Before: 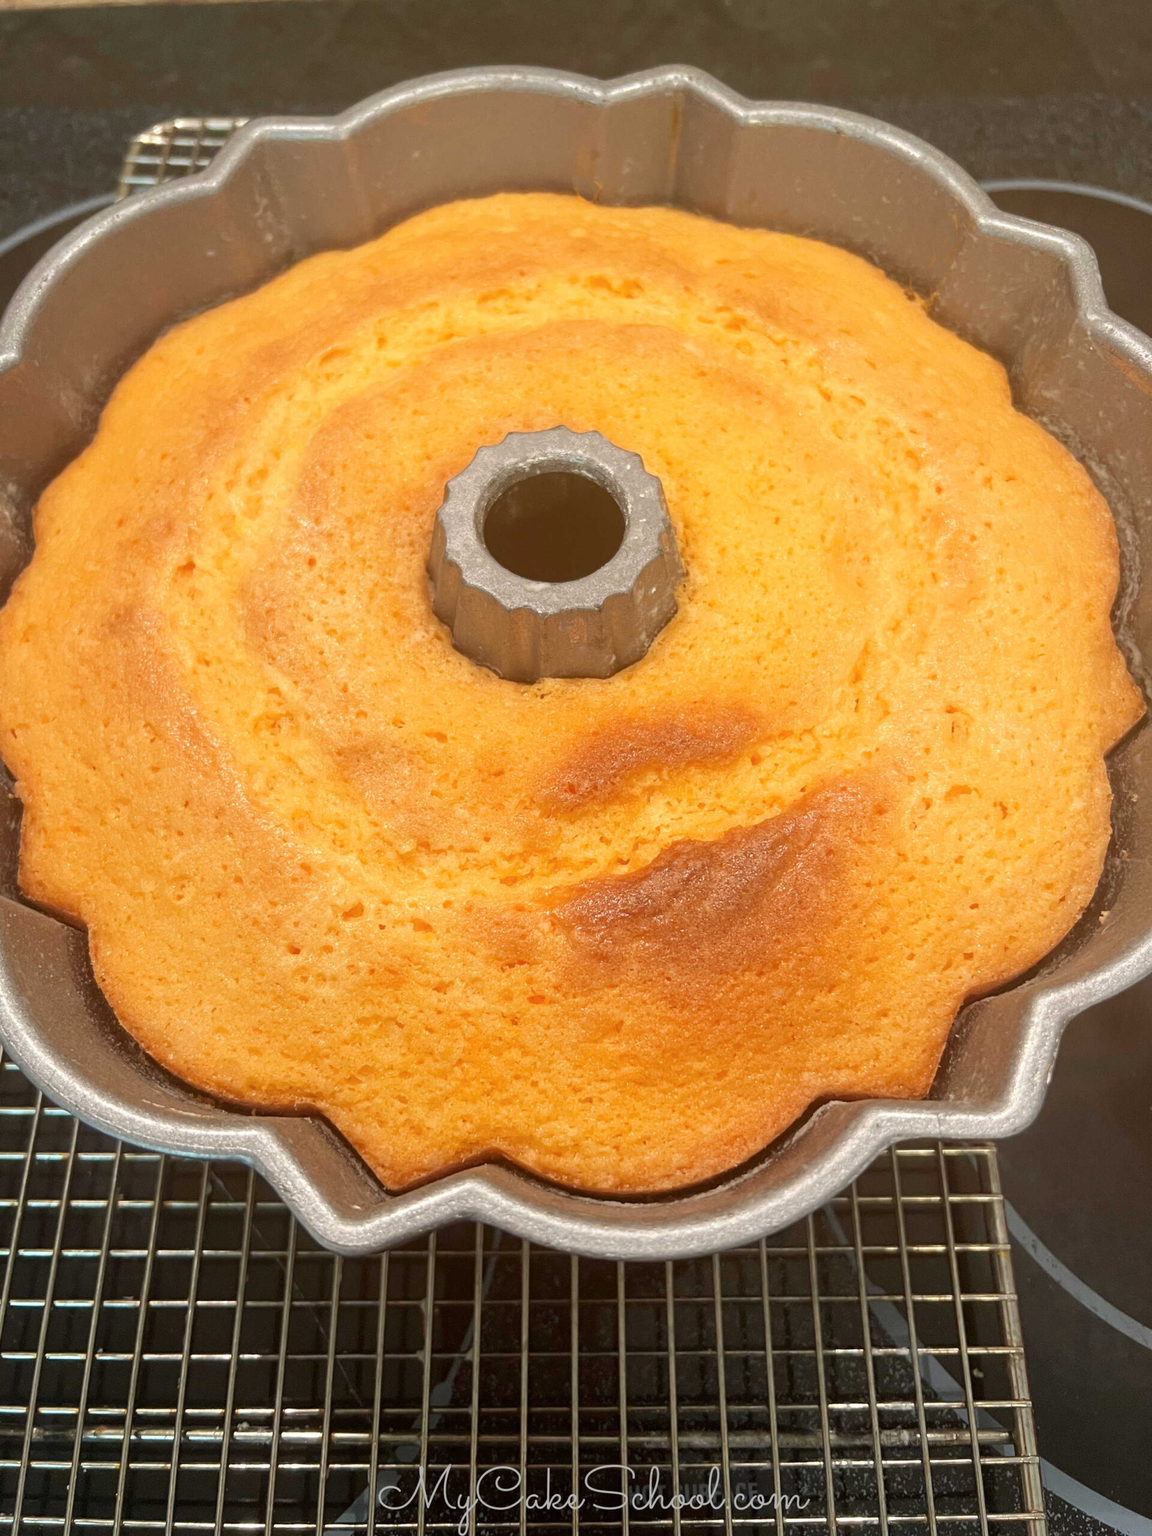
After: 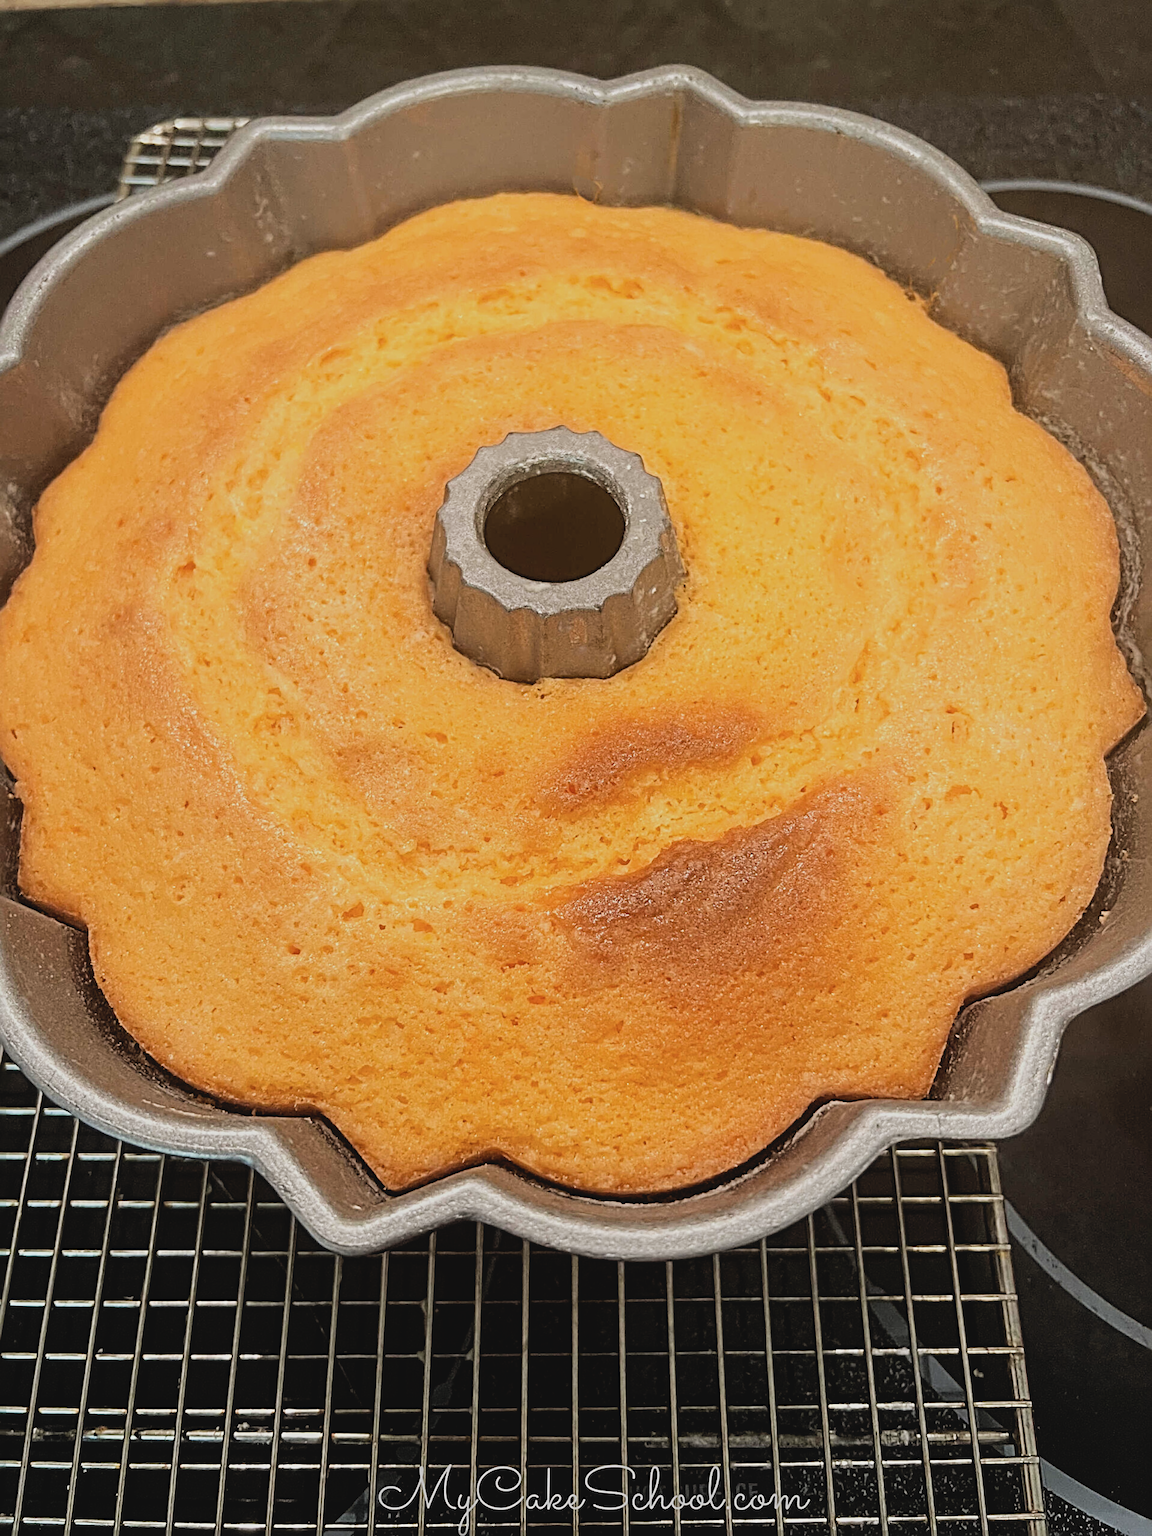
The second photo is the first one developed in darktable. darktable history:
filmic rgb: black relative exposure -5.13 EV, white relative exposure 3.99 EV, threshold 3 EV, hardness 2.88, contrast 1.298, highlights saturation mix -9.6%, iterations of high-quality reconstruction 0, enable highlight reconstruction true
sharpen: radius 3.709, amount 0.929
exposure: exposure -0.157 EV, compensate highlight preservation false
contrast brightness saturation: contrast -0.093, saturation -0.094
